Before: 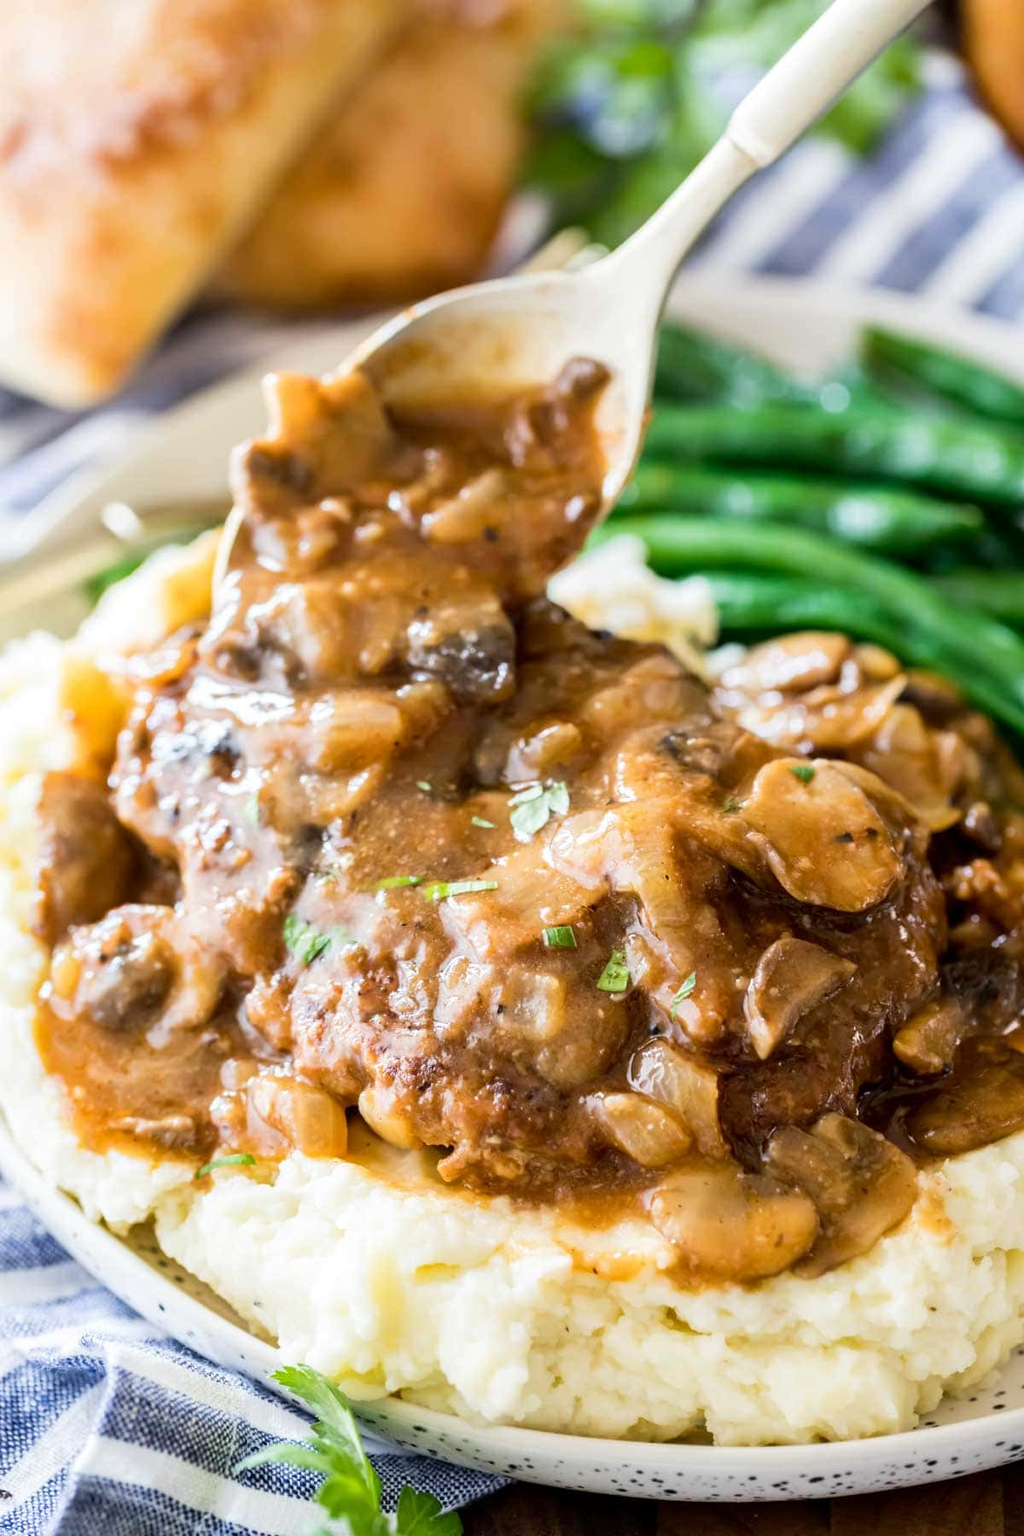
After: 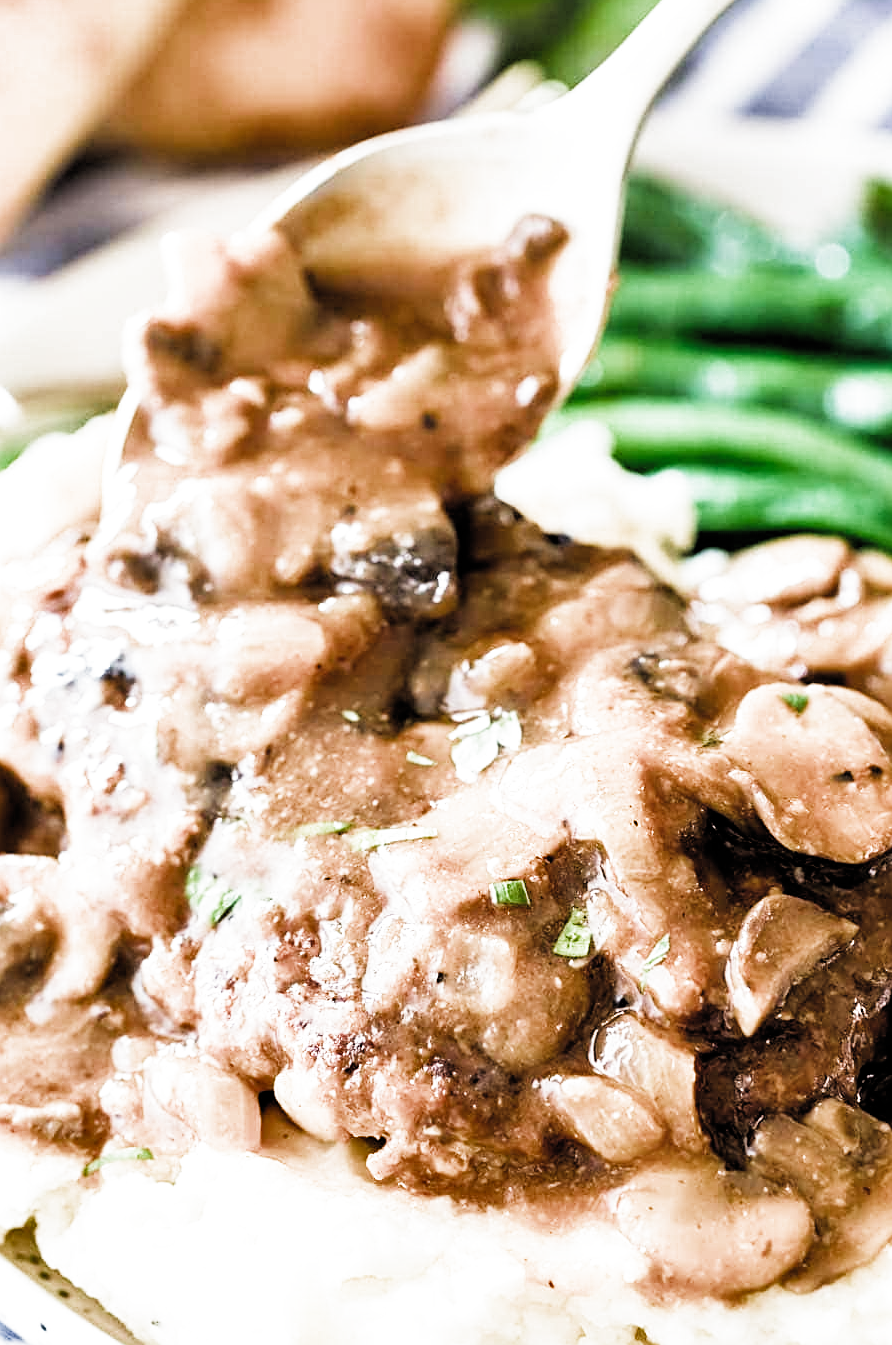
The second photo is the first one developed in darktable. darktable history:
contrast brightness saturation: contrast 0.05
crop and rotate: left 12.23%, top 11.402%, right 13.421%, bottom 13.85%
exposure: black level correction 0, exposure 0.703 EV, compensate exposure bias true, compensate highlight preservation false
filmic rgb: black relative exposure -4.06 EV, white relative exposure 2.99 EV, hardness 2.99, contrast 1.398, add noise in highlights 0.098, color science v4 (2020), type of noise poissonian
shadows and highlights: radius 127.19, shadows 30.43, highlights -30.68, low approximation 0.01, soften with gaussian
sharpen: on, module defaults
